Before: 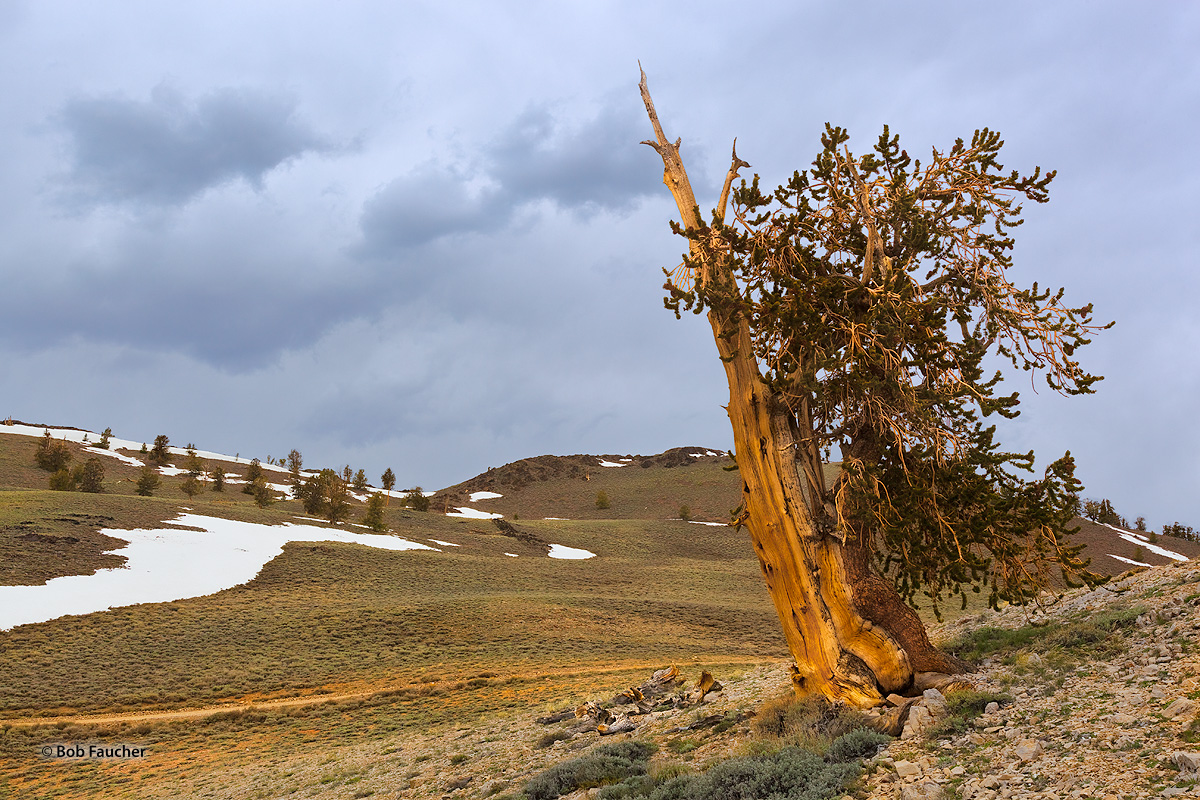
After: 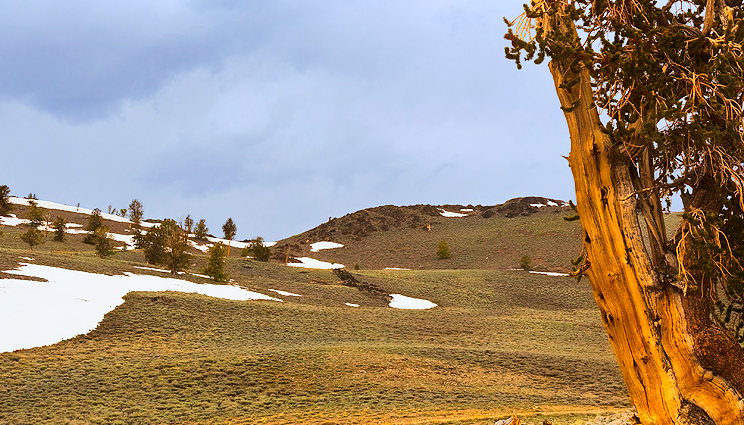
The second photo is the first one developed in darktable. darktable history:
contrast brightness saturation: contrast 0.23, brightness 0.1, saturation 0.29
crop: left 13.312%, top 31.28%, right 24.627%, bottom 15.582%
